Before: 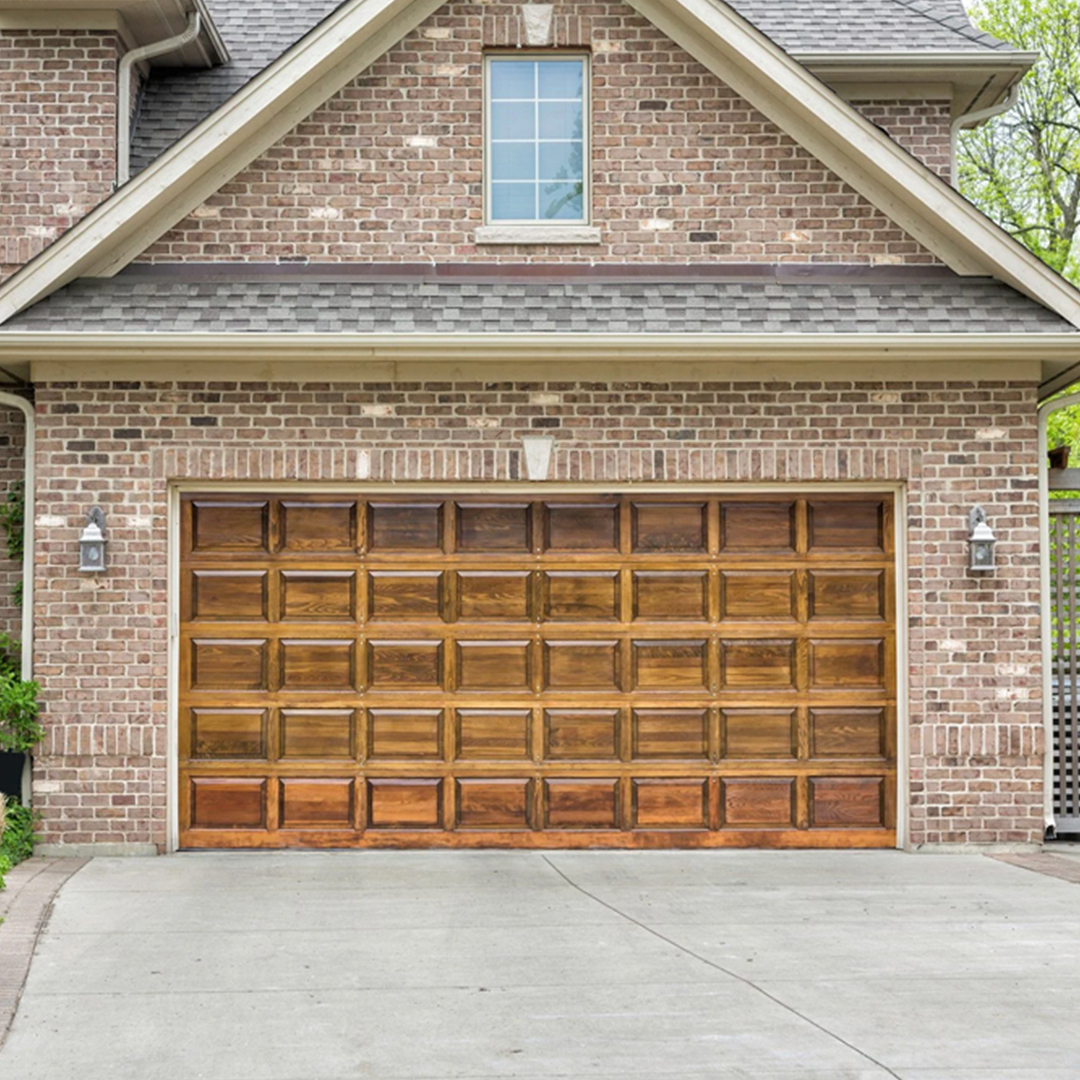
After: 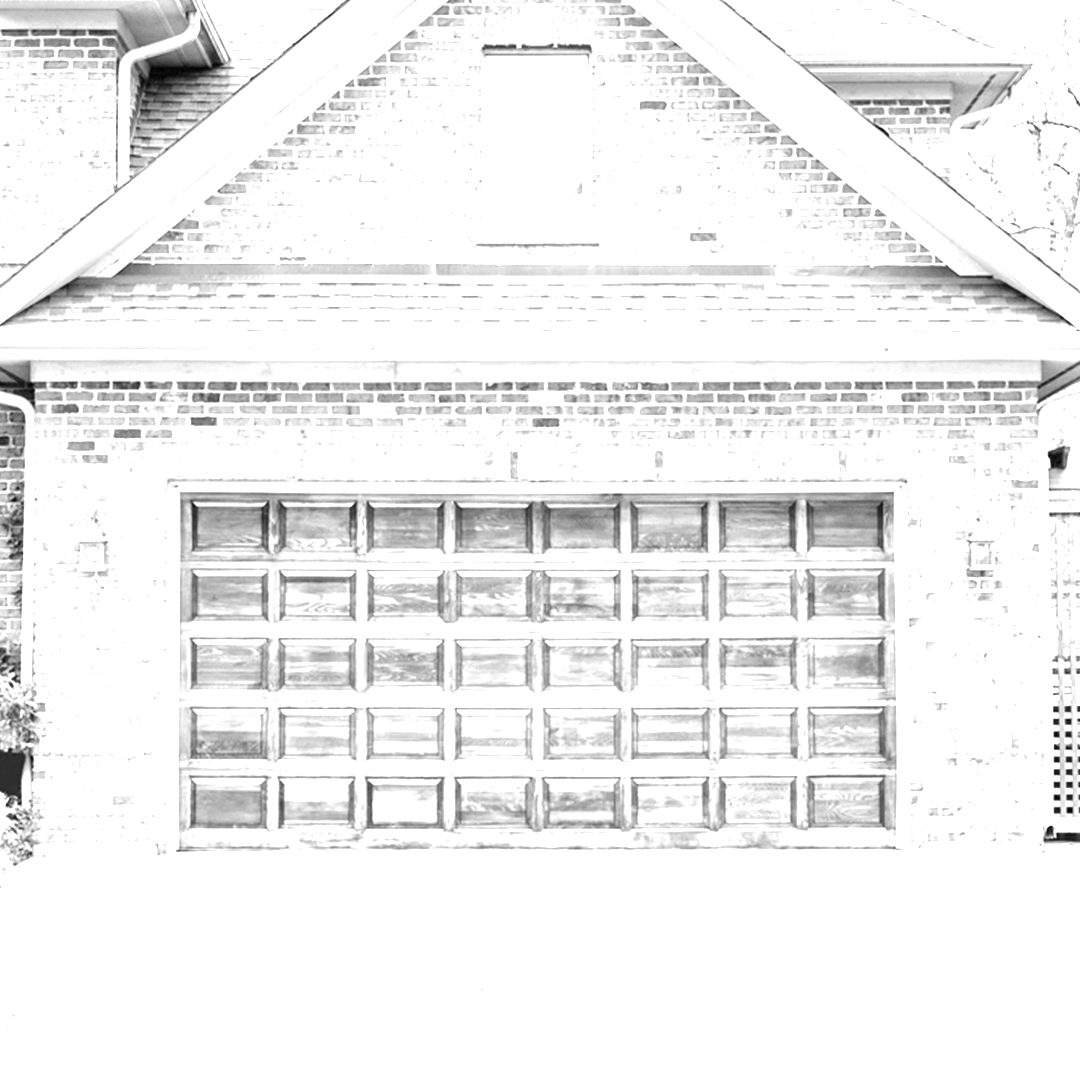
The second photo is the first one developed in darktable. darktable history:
tone equalizer: -8 EV -0.417 EV, -7 EV -0.389 EV, -6 EV -0.333 EV, -5 EV -0.222 EV, -3 EV 0.222 EV, -2 EV 0.333 EV, -1 EV 0.389 EV, +0 EV 0.417 EV, edges refinement/feathering 500, mask exposure compensation -1.57 EV, preserve details no
exposure: black level correction 0, exposure 2 EV, compensate highlight preservation false
monochrome: a -3.63, b -0.465
